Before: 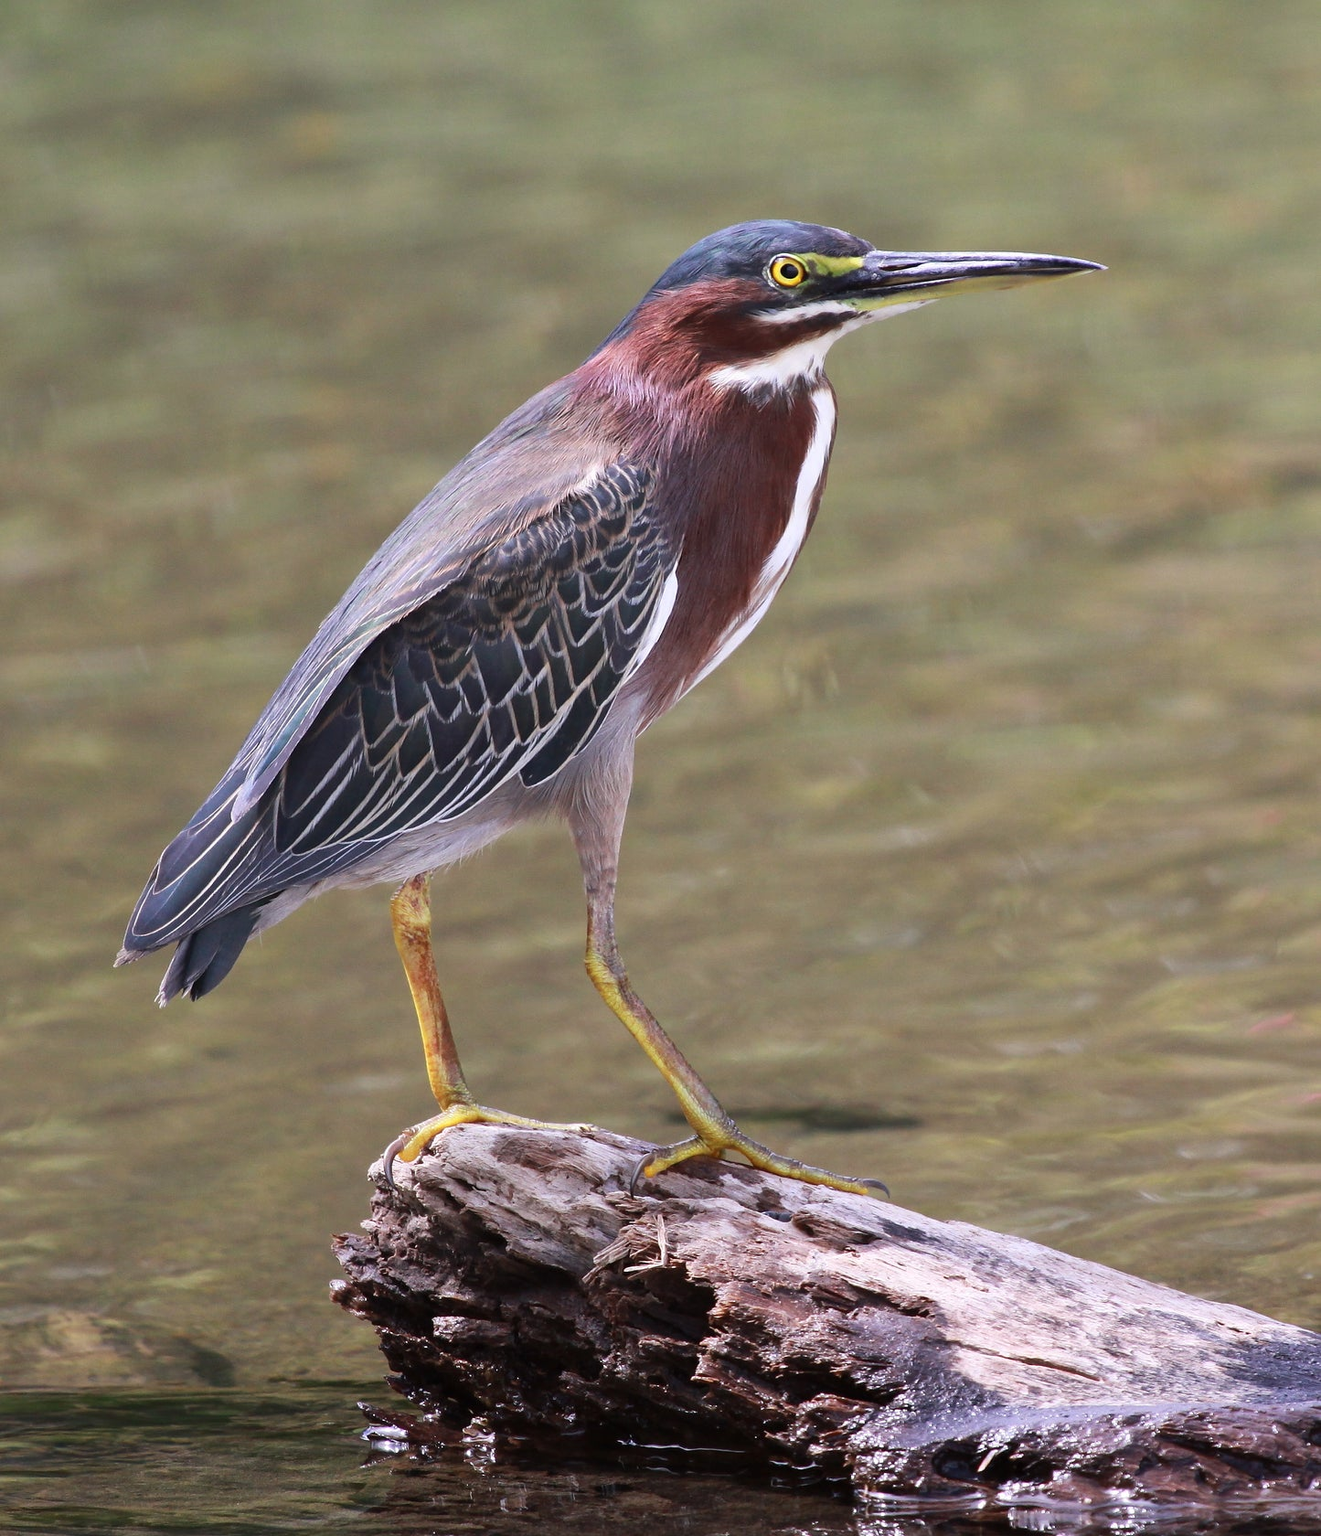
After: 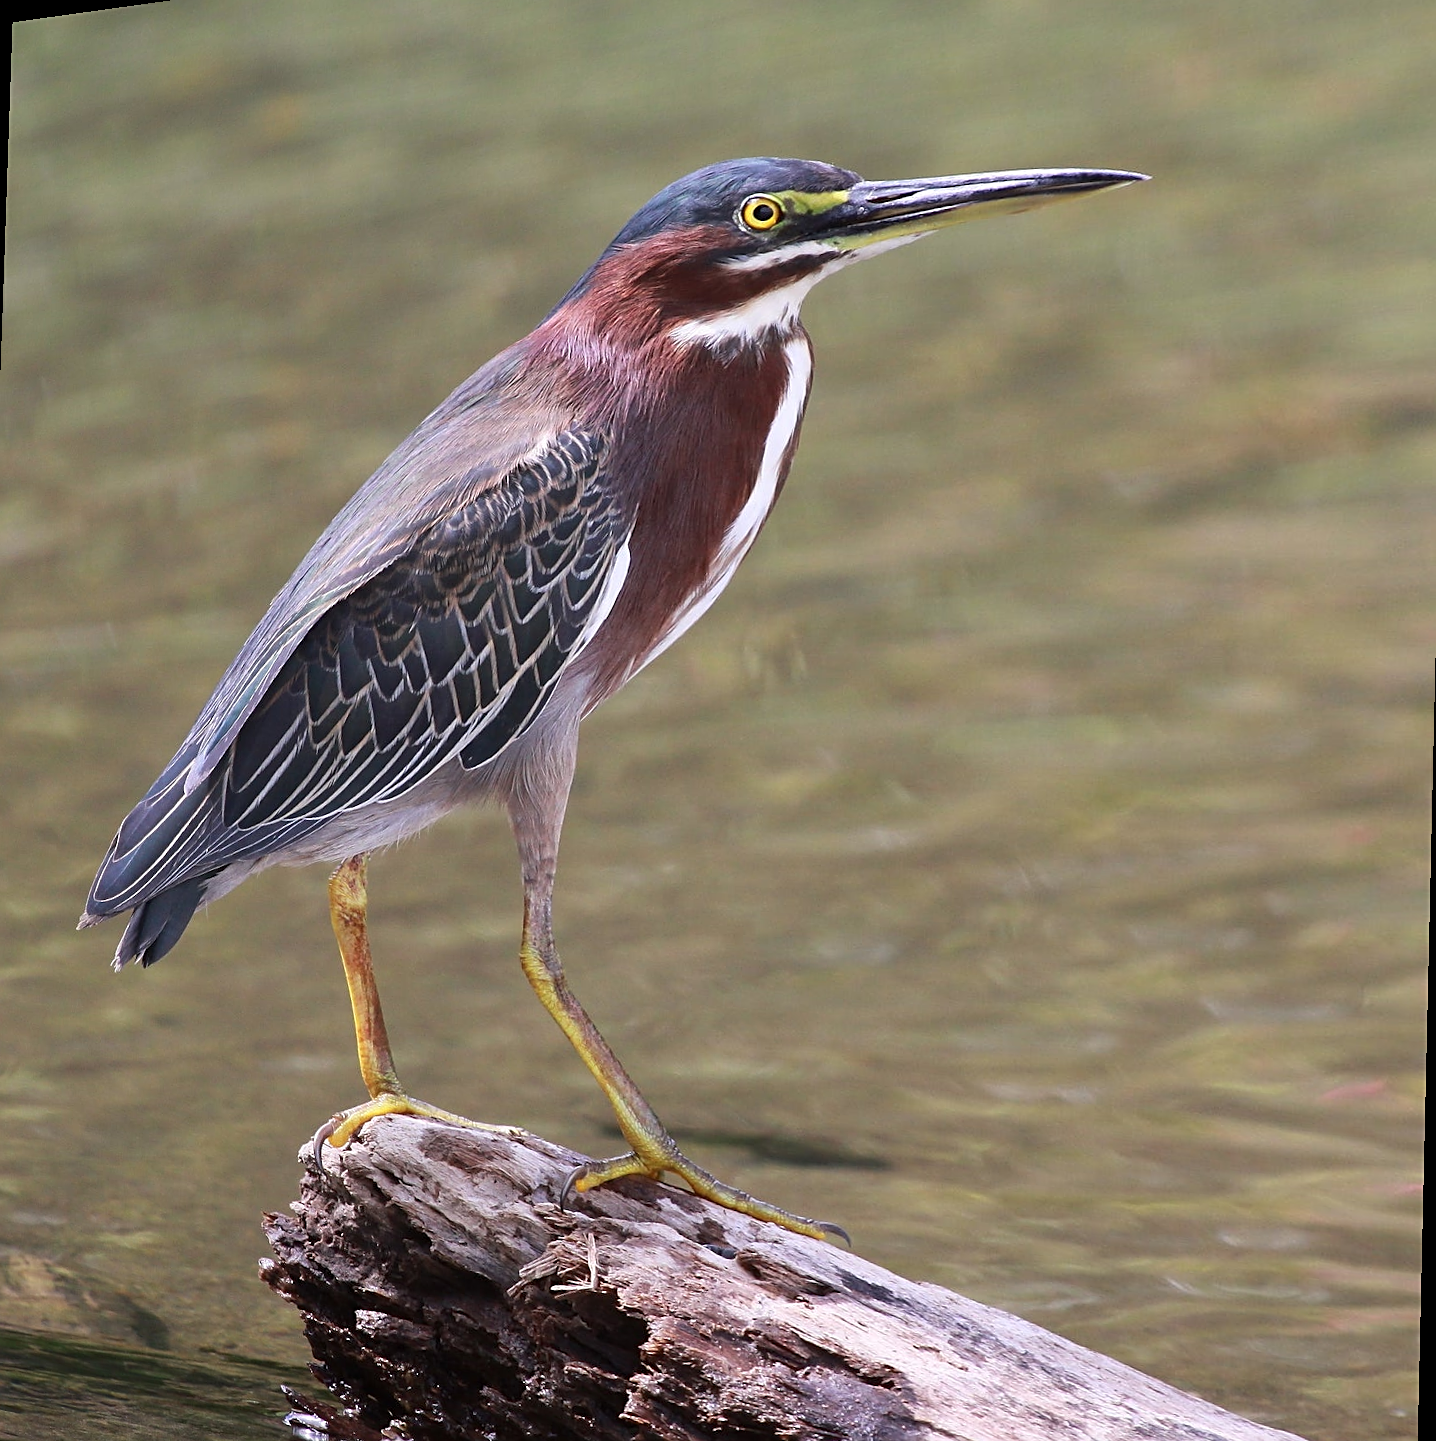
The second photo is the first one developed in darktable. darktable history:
sharpen: on, module defaults
rotate and perspective: rotation 1.69°, lens shift (vertical) -0.023, lens shift (horizontal) -0.291, crop left 0.025, crop right 0.988, crop top 0.092, crop bottom 0.842
